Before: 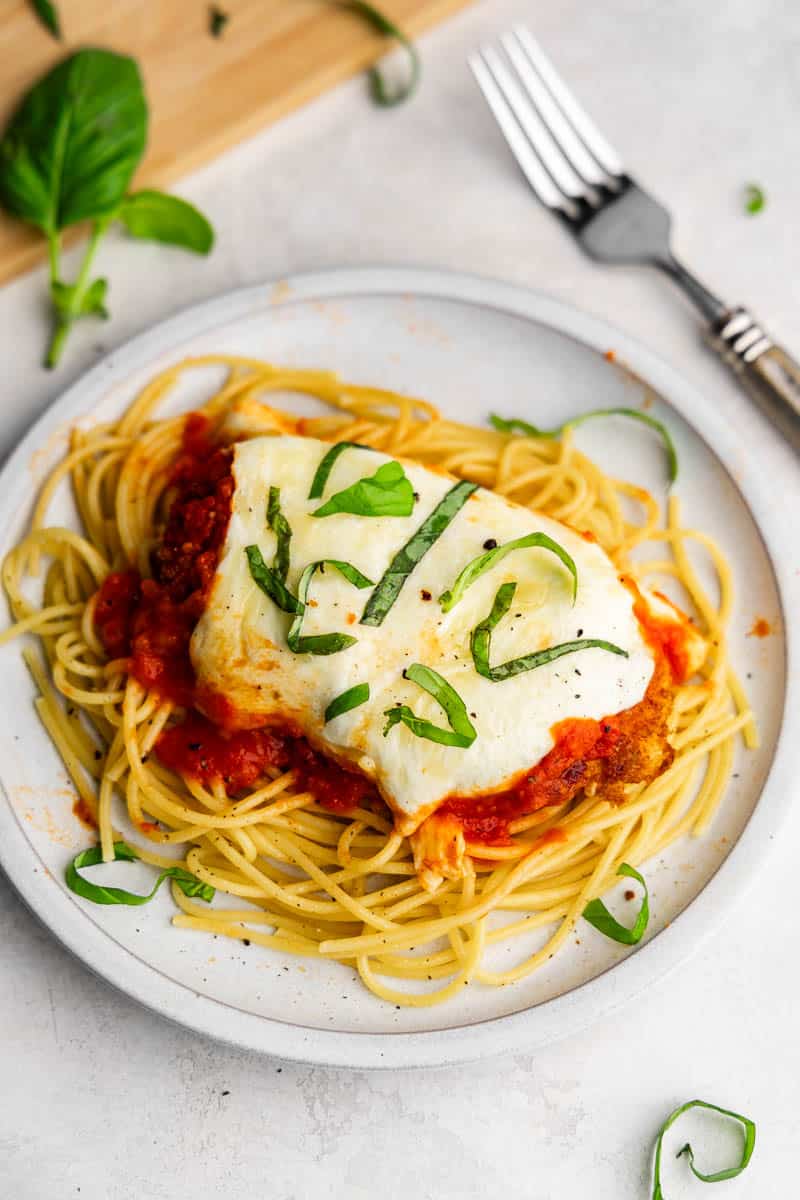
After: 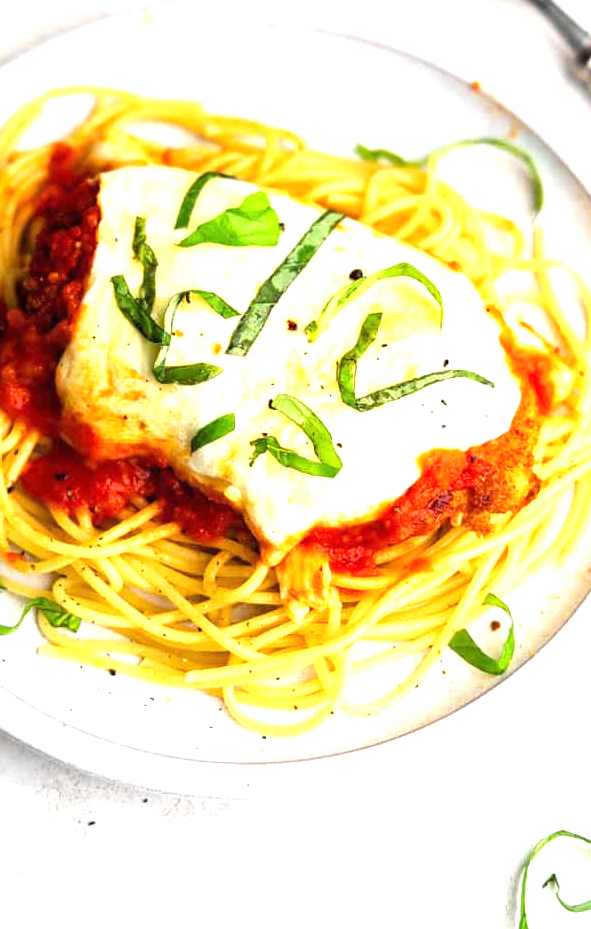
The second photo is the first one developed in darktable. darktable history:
crop: left 16.865%, top 22.535%, right 9.146%
exposure: black level correction 0, exposure 1.106 EV, compensate exposure bias true, compensate highlight preservation false
